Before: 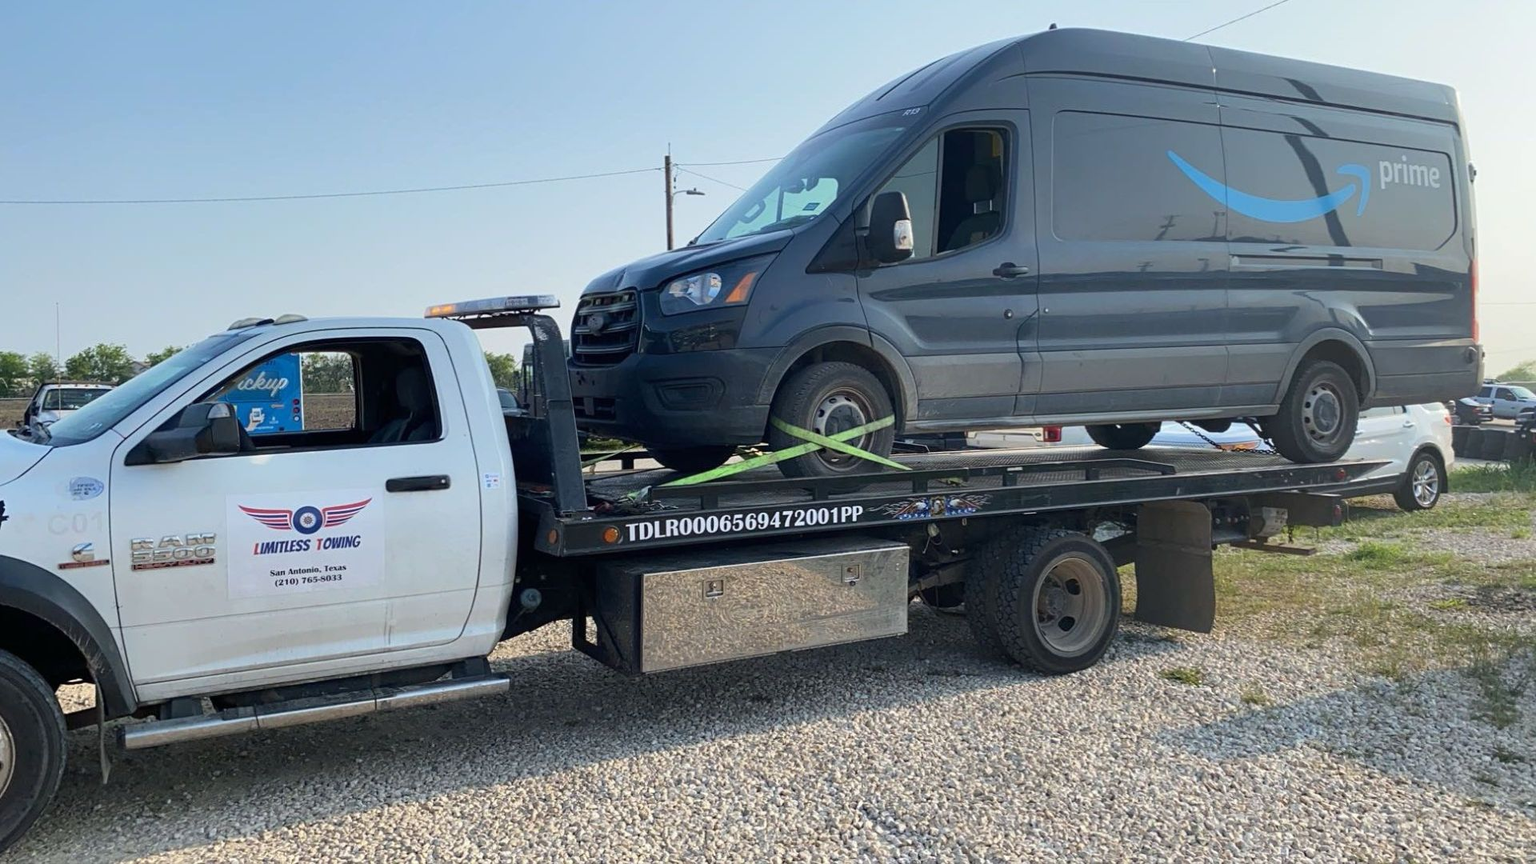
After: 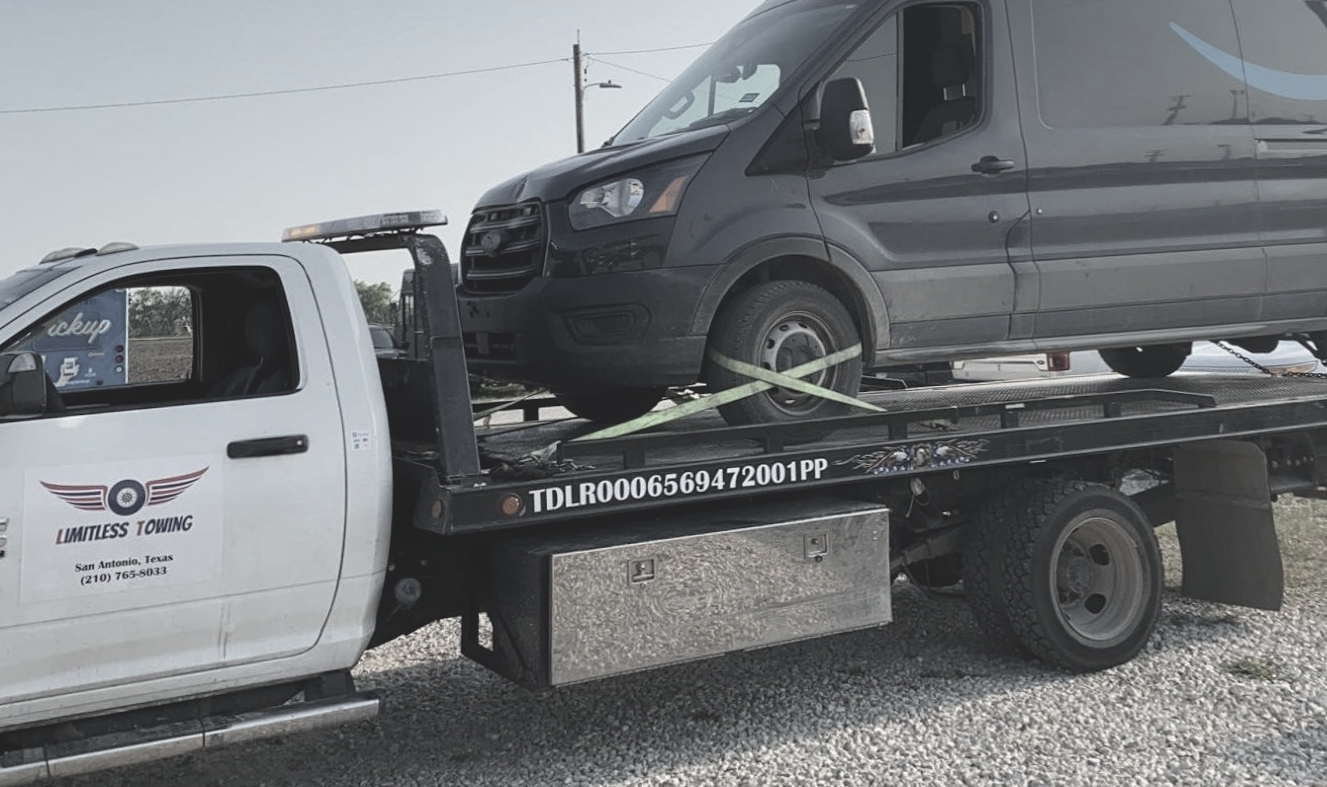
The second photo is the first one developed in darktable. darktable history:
color correction: saturation 0.3
crop and rotate: left 11.831%, top 11.346%, right 13.429%, bottom 13.899%
exposure: black level correction -0.015, compensate highlight preservation false
rotate and perspective: rotation -1.68°, lens shift (vertical) -0.146, crop left 0.049, crop right 0.912, crop top 0.032, crop bottom 0.96
